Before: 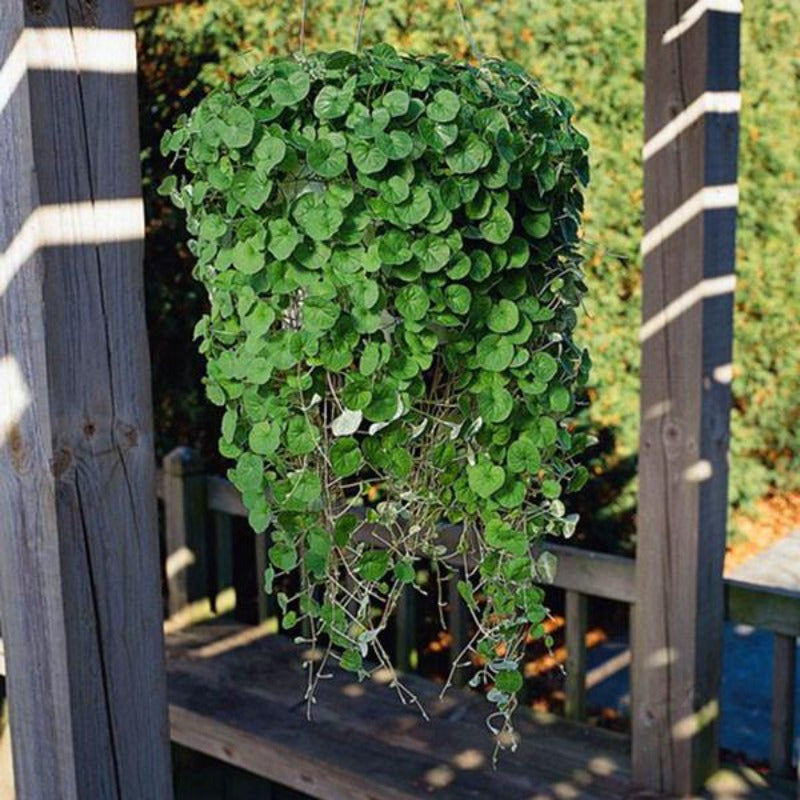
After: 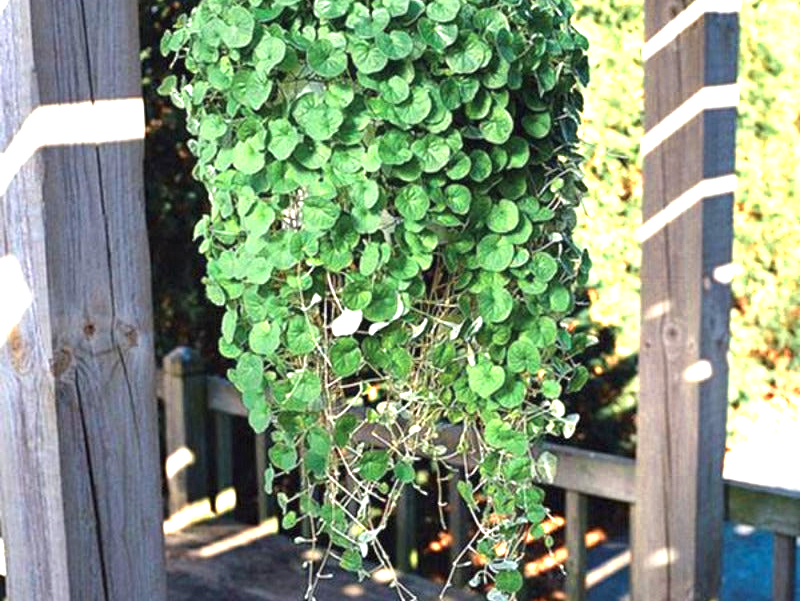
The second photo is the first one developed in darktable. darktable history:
crop and rotate: top 12.556%, bottom 12.236%
exposure: black level correction 0, exposure 1.377 EV, compensate highlight preservation false
color zones: curves: ch0 [(0.018, 0.548) (0.197, 0.654) (0.425, 0.447) (0.605, 0.658) (0.732, 0.579)]; ch1 [(0.105, 0.531) (0.224, 0.531) (0.386, 0.39) (0.618, 0.456) (0.732, 0.456) (0.956, 0.421)]; ch2 [(0.039, 0.583) (0.215, 0.465) (0.399, 0.544) (0.465, 0.548) (0.614, 0.447) (0.724, 0.43) (0.882, 0.623) (0.956, 0.632)]
